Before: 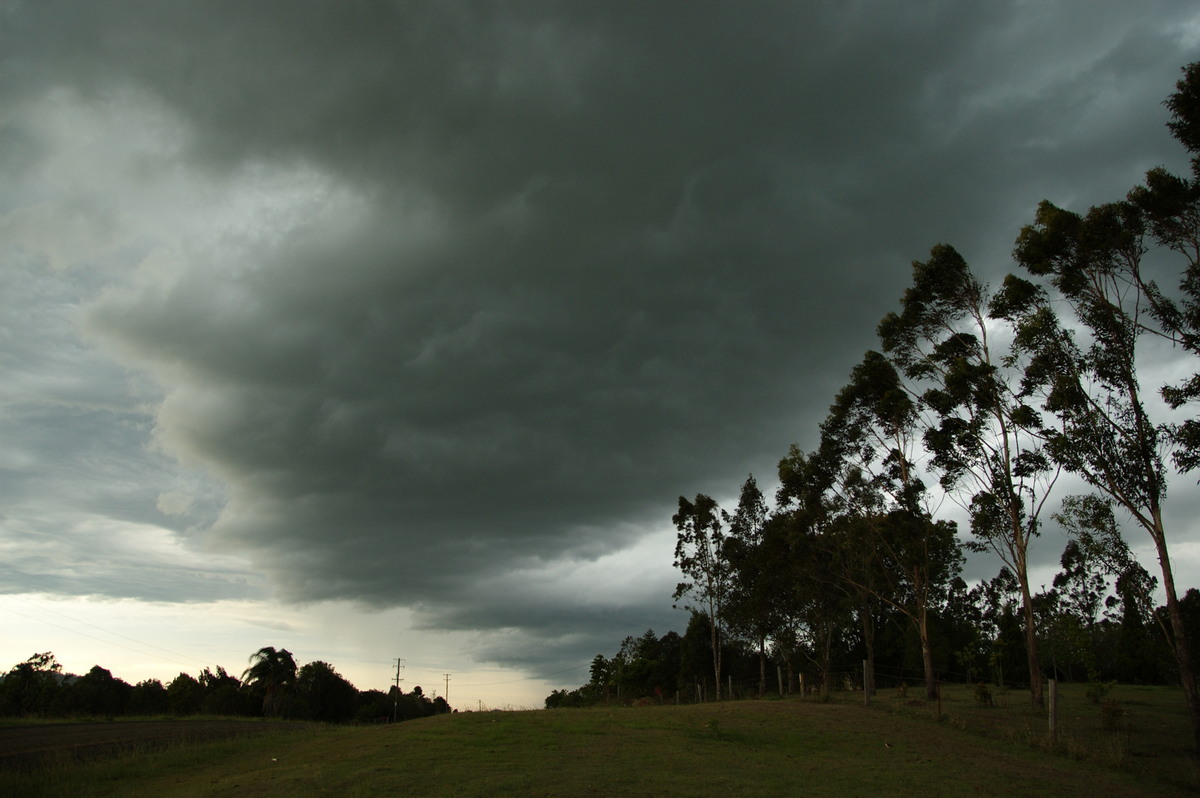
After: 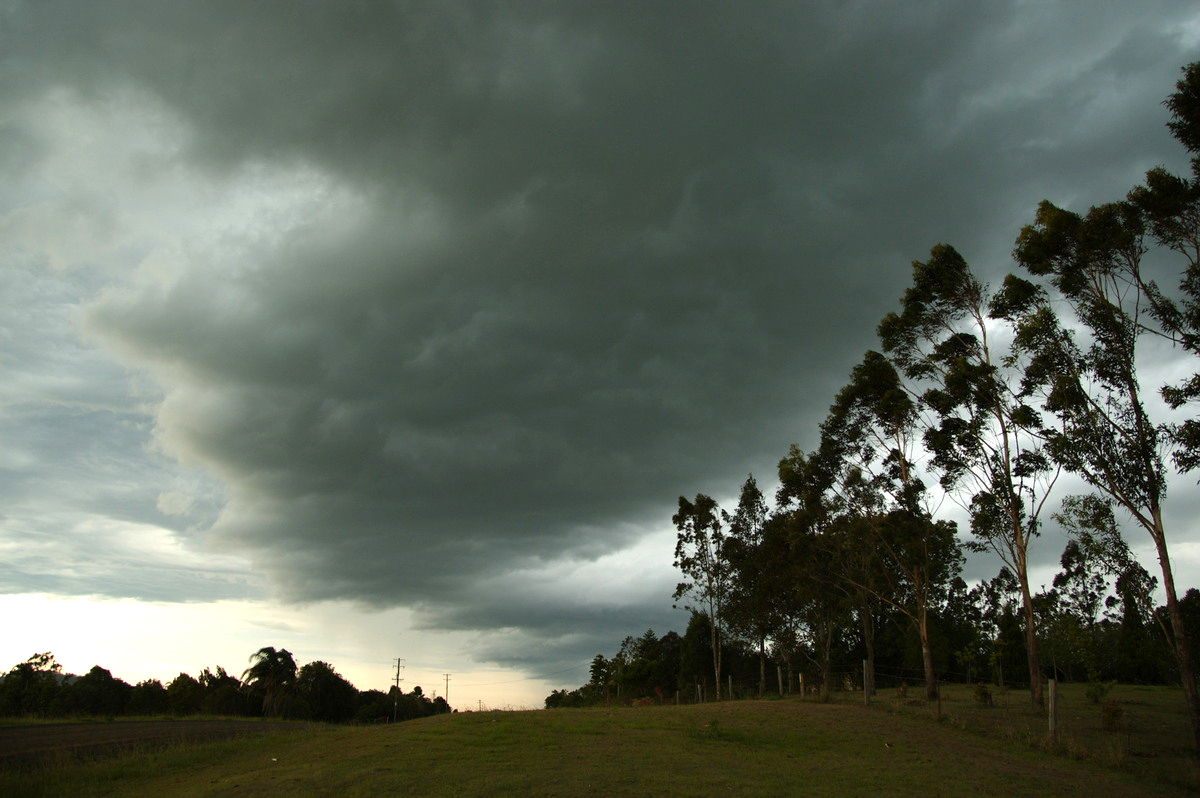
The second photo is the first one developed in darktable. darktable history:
exposure: exposure 0.406 EV, compensate highlight preservation false
color zones: curves: ch1 [(0.235, 0.558) (0.75, 0.5)]; ch2 [(0.25, 0.462) (0.749, 0.457)]
